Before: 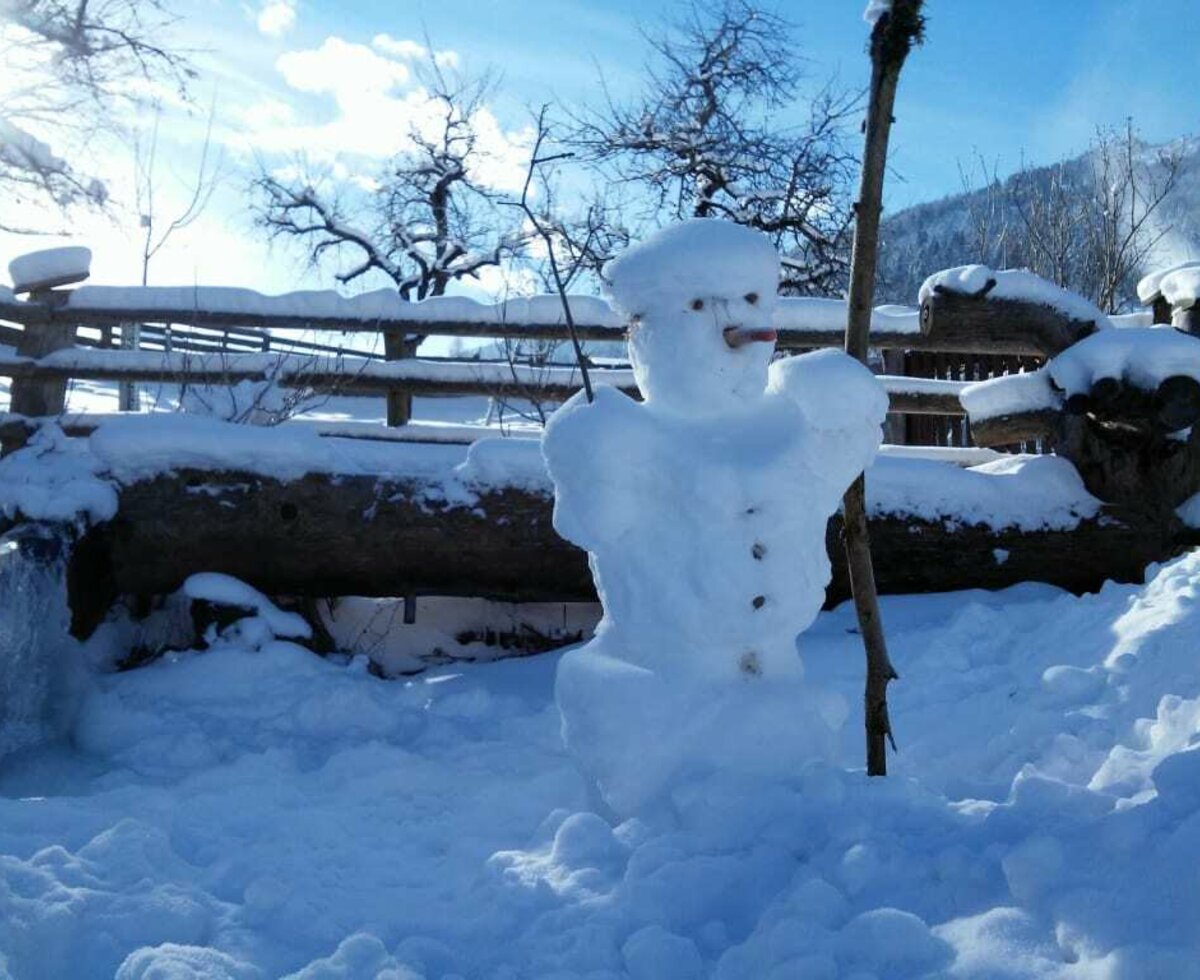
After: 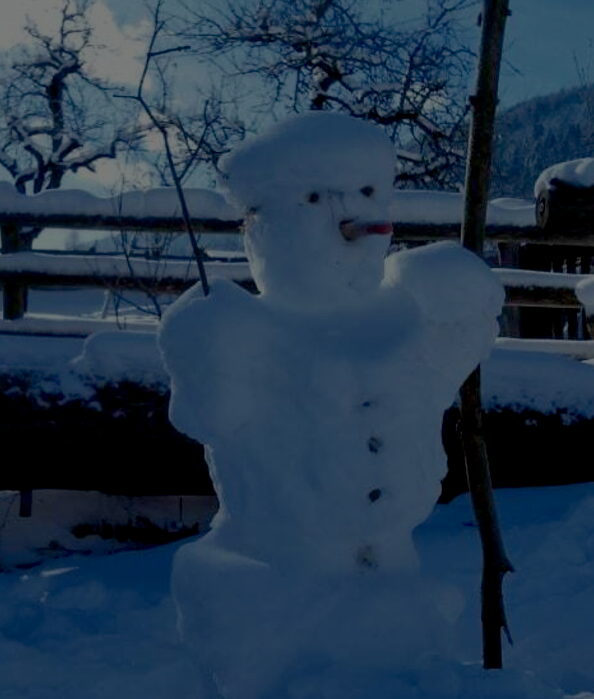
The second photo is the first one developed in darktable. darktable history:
crop: left 32.075%, top 10.976%, right 18.355%, bottom 17.596%
contrast brightness saturation: brightness -0.52
filmic rgb: black relative exposure -4.42 EV, white relative exposure 6.58 EV, hardness 1.85, contrast 0.5
